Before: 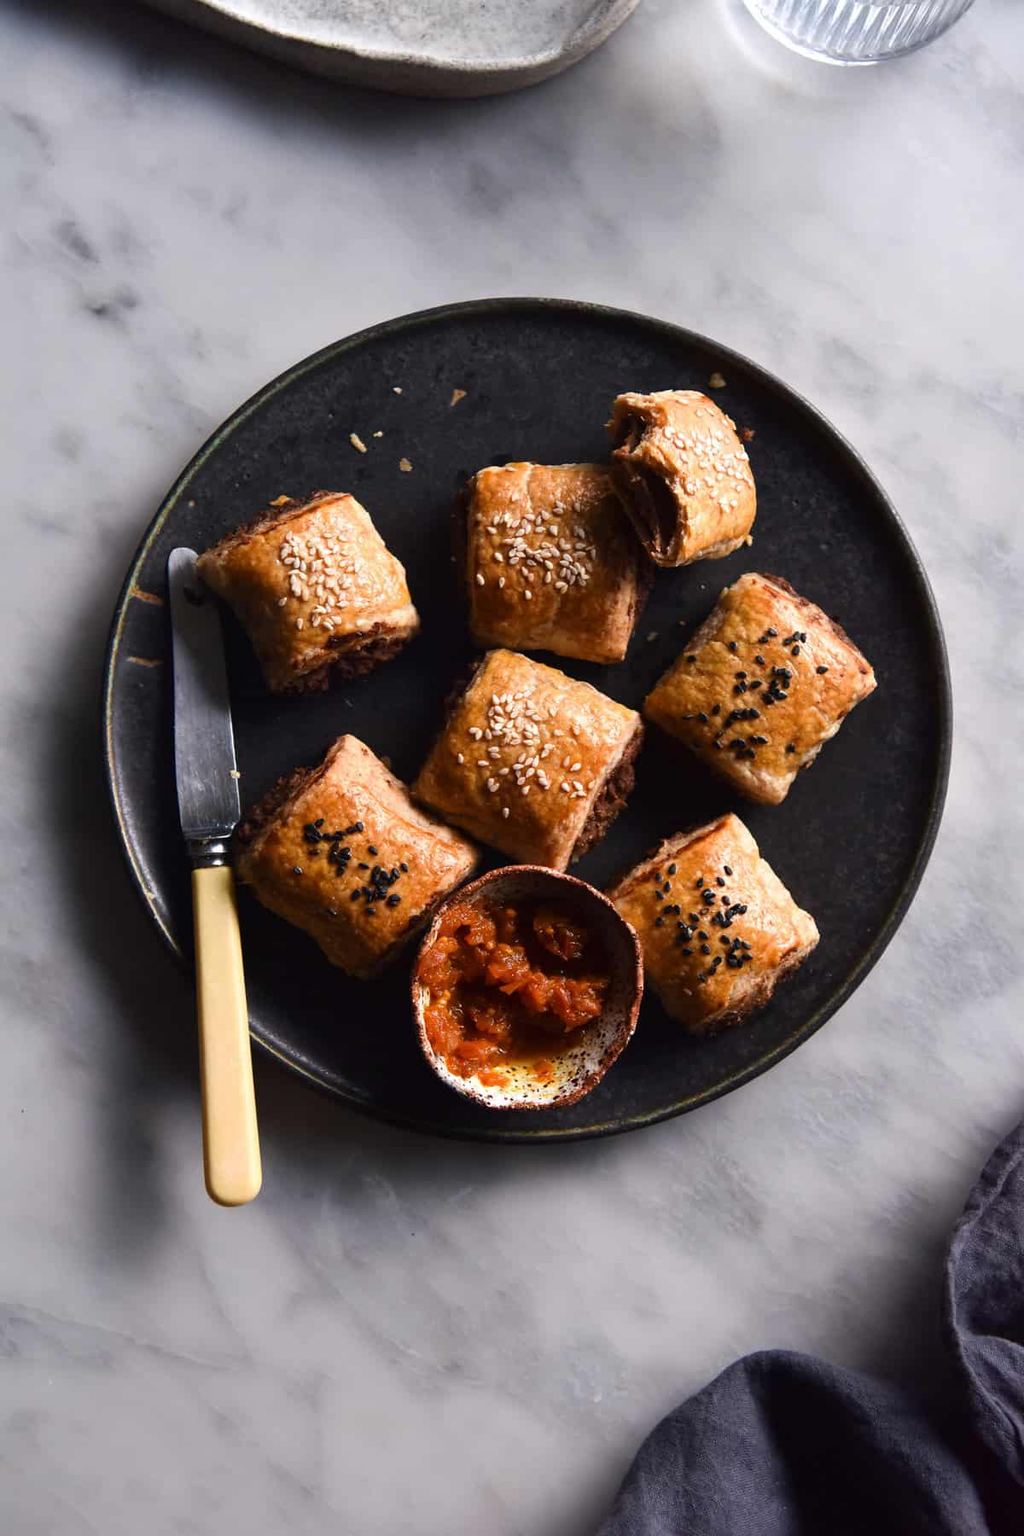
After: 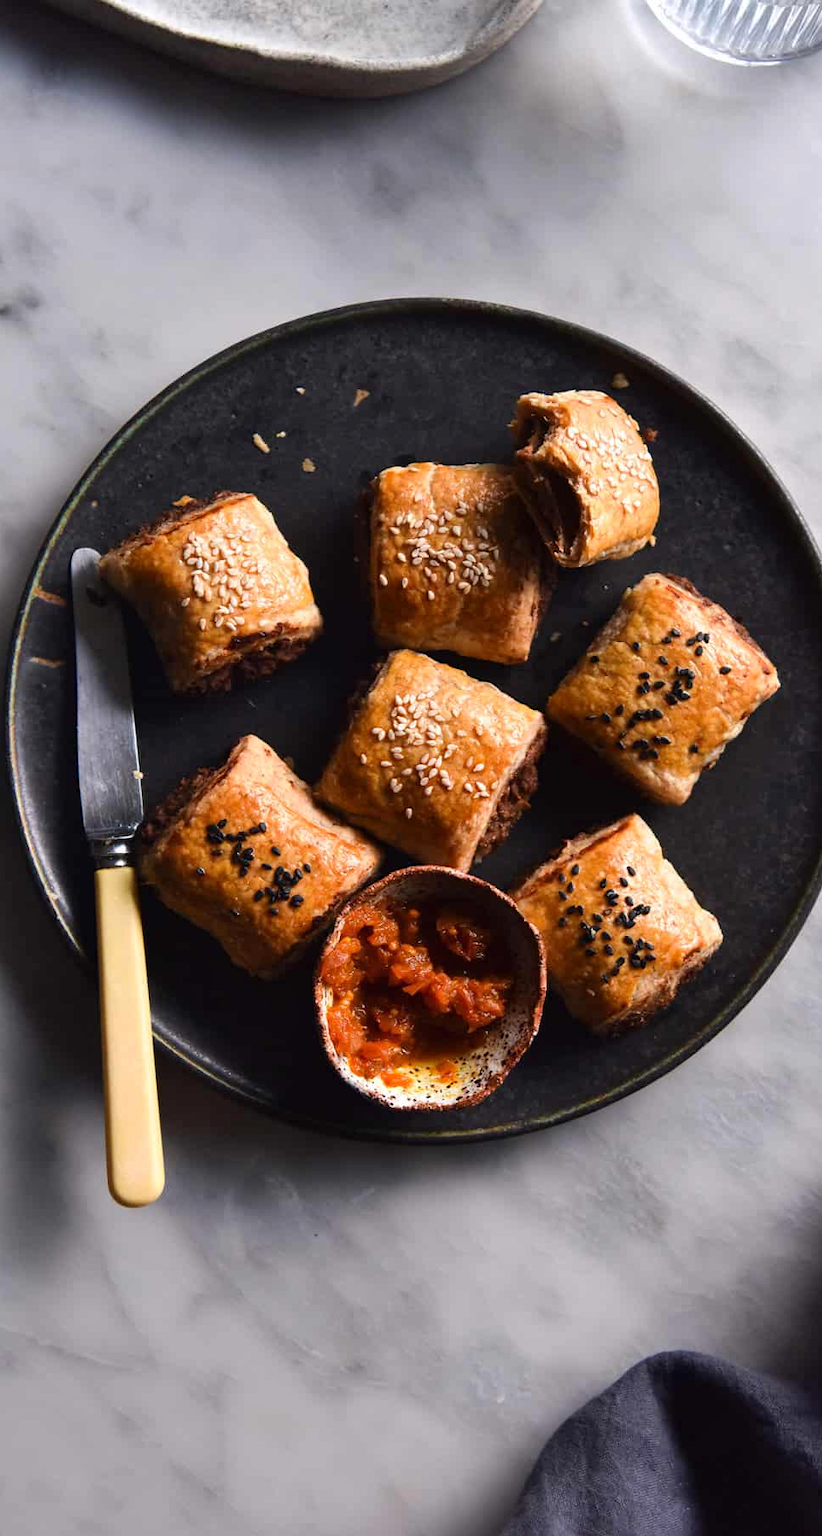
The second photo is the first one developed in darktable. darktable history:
shadows and highlights: shadows 37.71, highlights -27.69, soften with gaussian
crop and rotate: left 9.526%, right 10.168%
color correction: highlights b* 0.036, saturation 1.07
